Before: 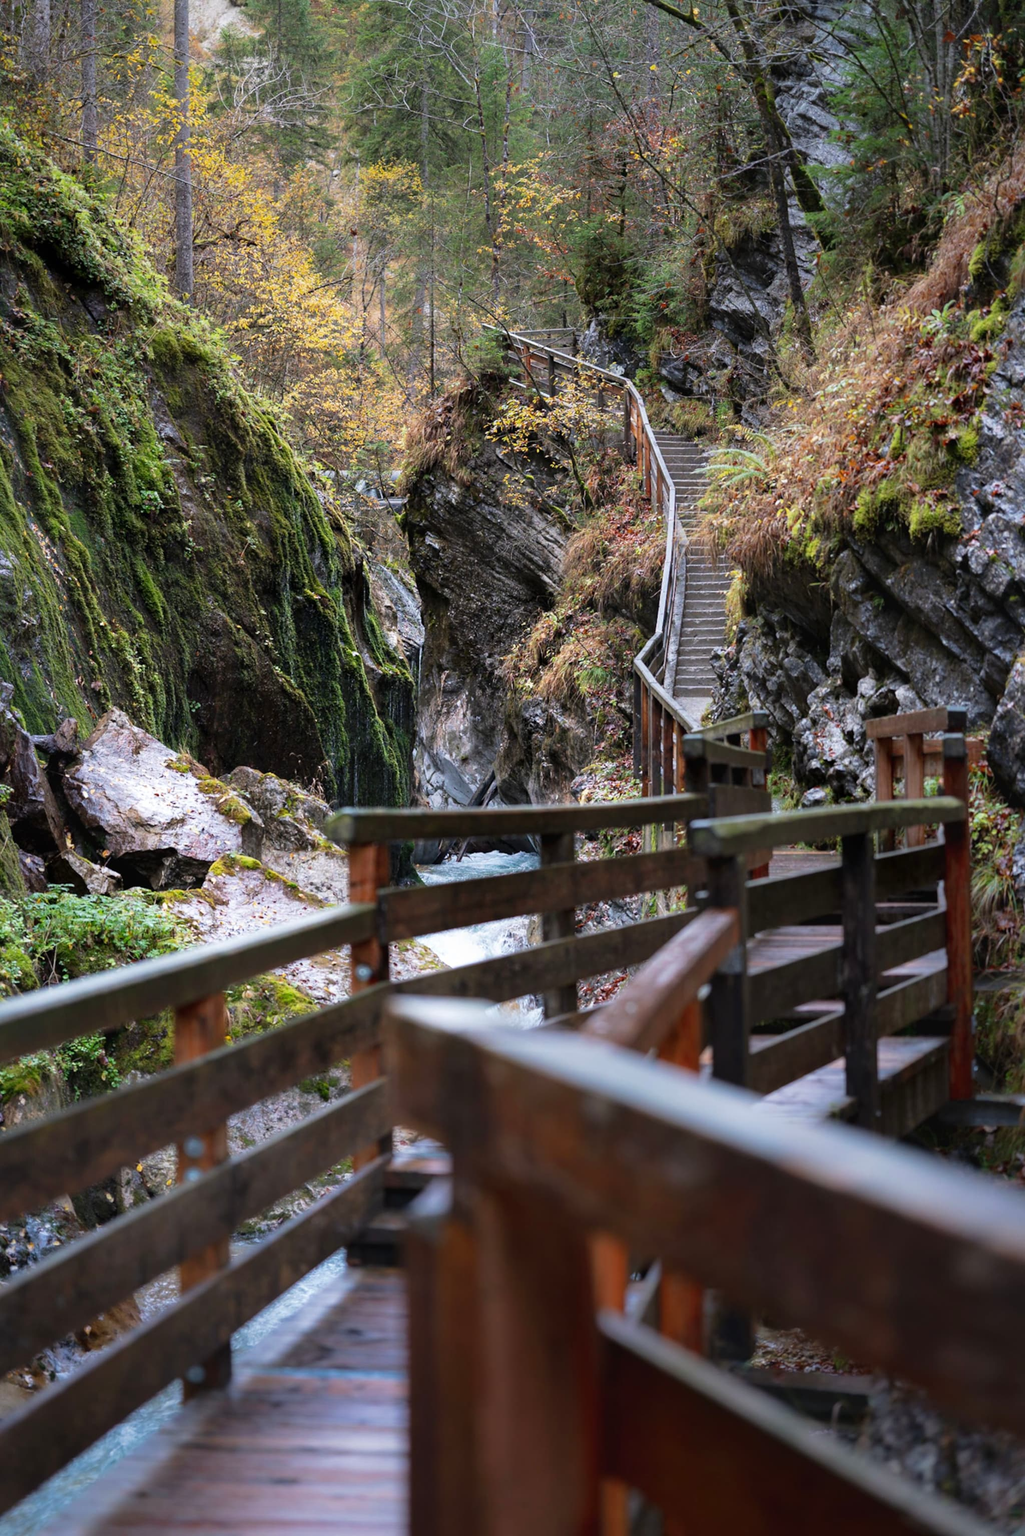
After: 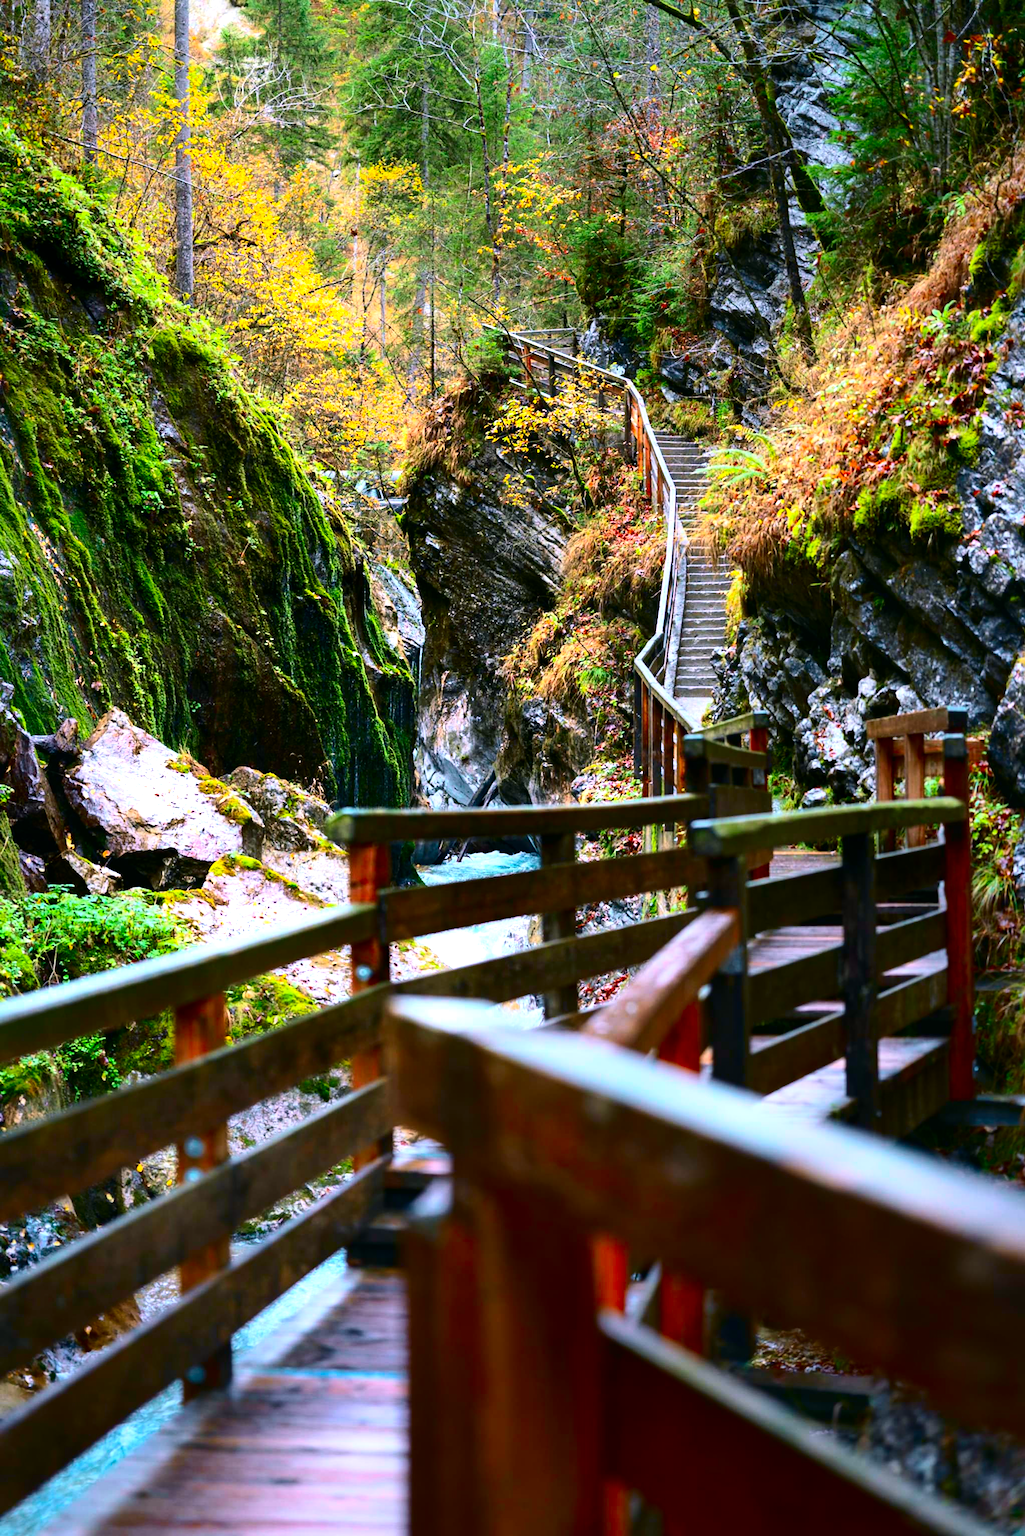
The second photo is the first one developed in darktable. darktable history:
tone curve: curves: ch0 [(0, 0) (0.114, 0.083) (0.291, 0.3) (0.447, 0.535) (0.602, 0.712) (0.772, 0.864) (0.999, 0.978)]; ch1 [(0, 0) (0.389, 0.352) (0.458, 0.433) (0.486, 0.474) (0.509, 0.505) (0.535, 0.541) (0.555, 0.557) (0.677, 0.724) (1, 1)]; ch2 [(0, 0) (0.369, 0.388) (0.449, 0.431) (0.501, 0.5) (0.528, 0.552) (0.561, 0.596) (0.697, 0.721) (1, 1)], color space Lab, independent channels, preserve colors none
contrast brightness saturation: brightness -0.019, saturation 0.353
color balance rgb: shadows lift › chroma 2.027%, shadows lift › hue 135.63°, highlights gain › luminance 10.409%, perceptual saturation grading › global saturation 30.145%, perceptual brilliance grading › global brilliance 21.389%, perceptual brilliance grading › shadows -34.487%
